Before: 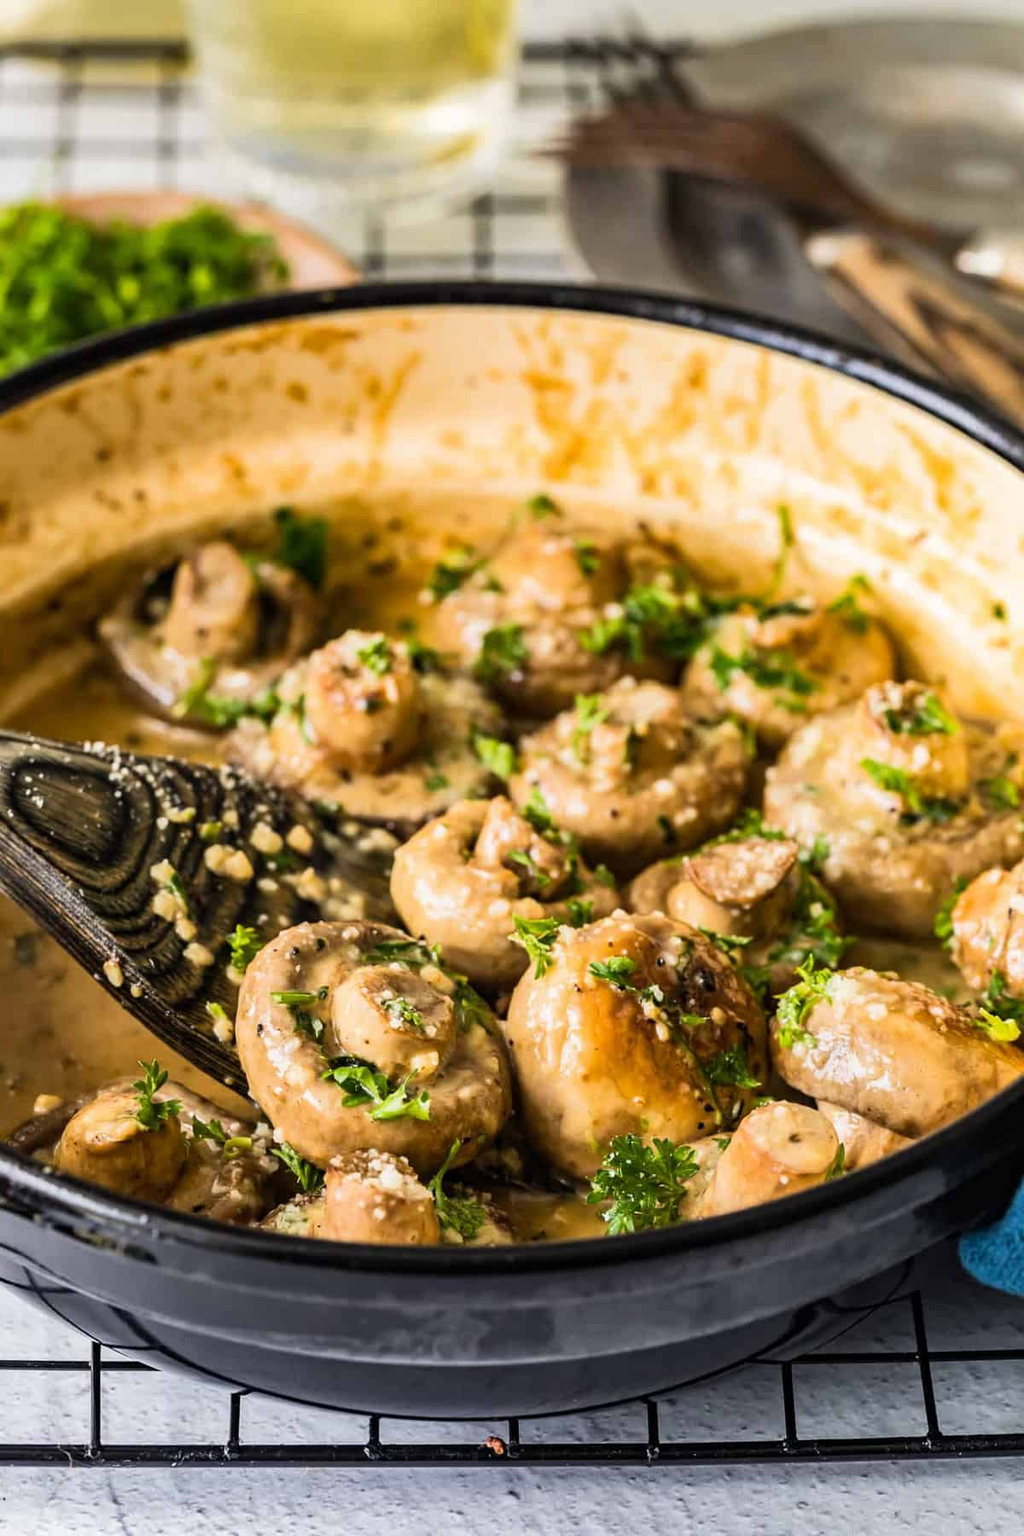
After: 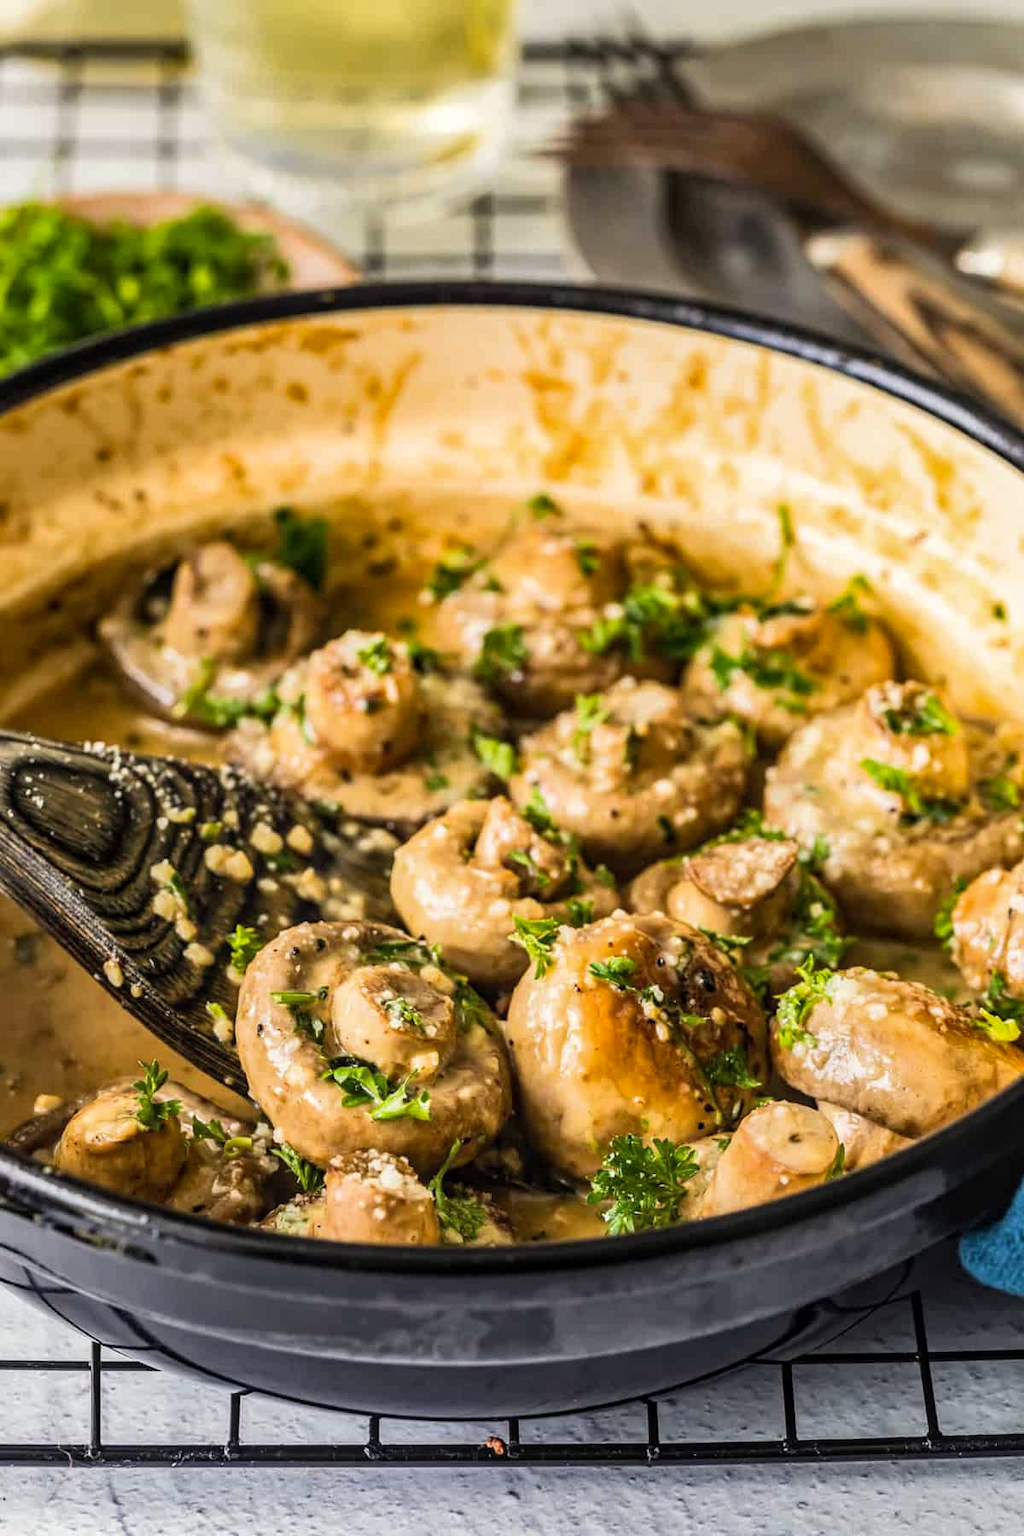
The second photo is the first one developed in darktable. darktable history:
local contrast: detail 118%
color correction: highlights b* 3.05
